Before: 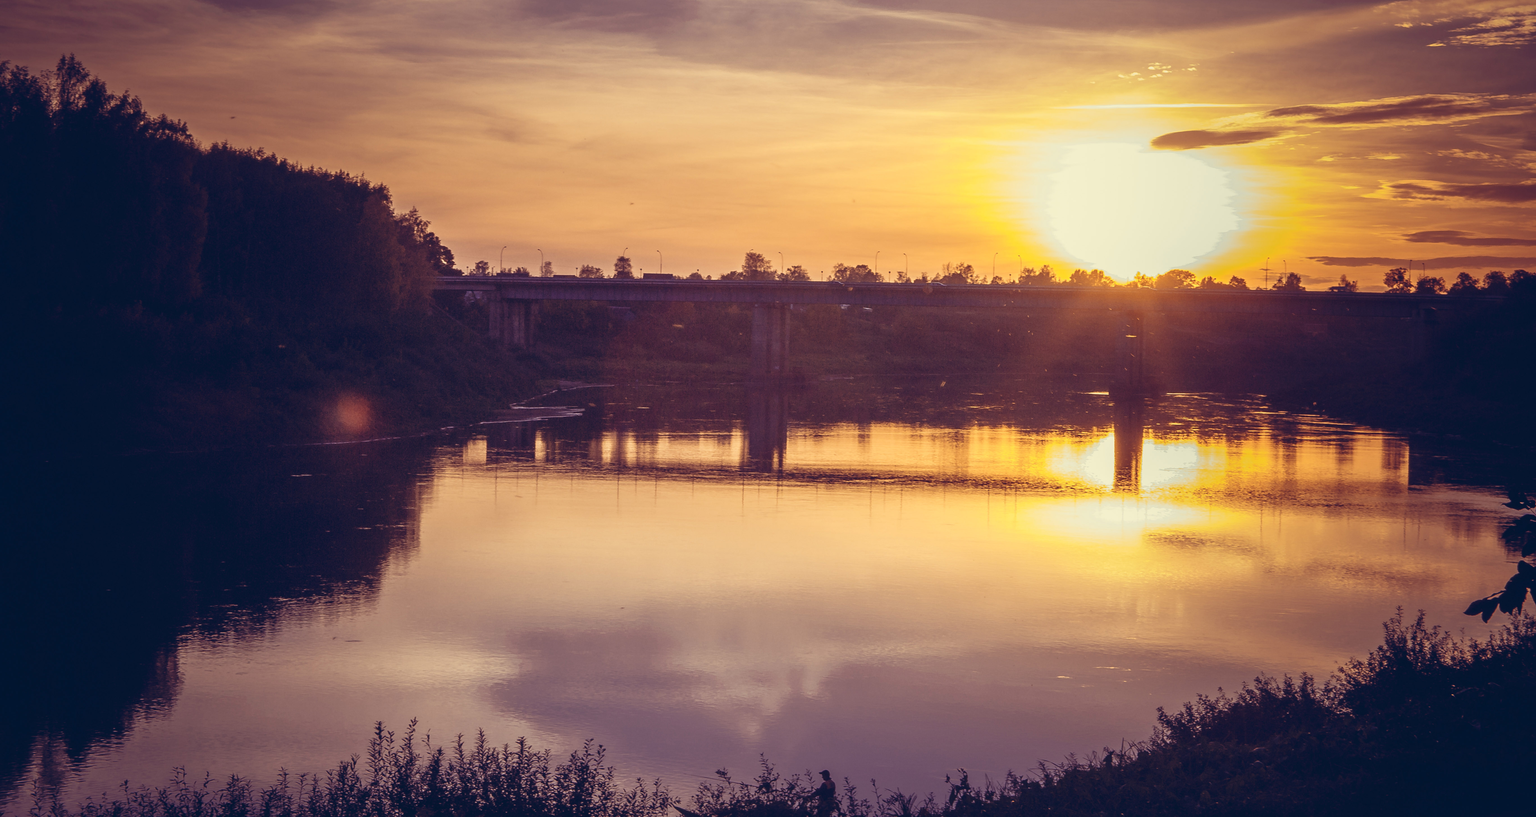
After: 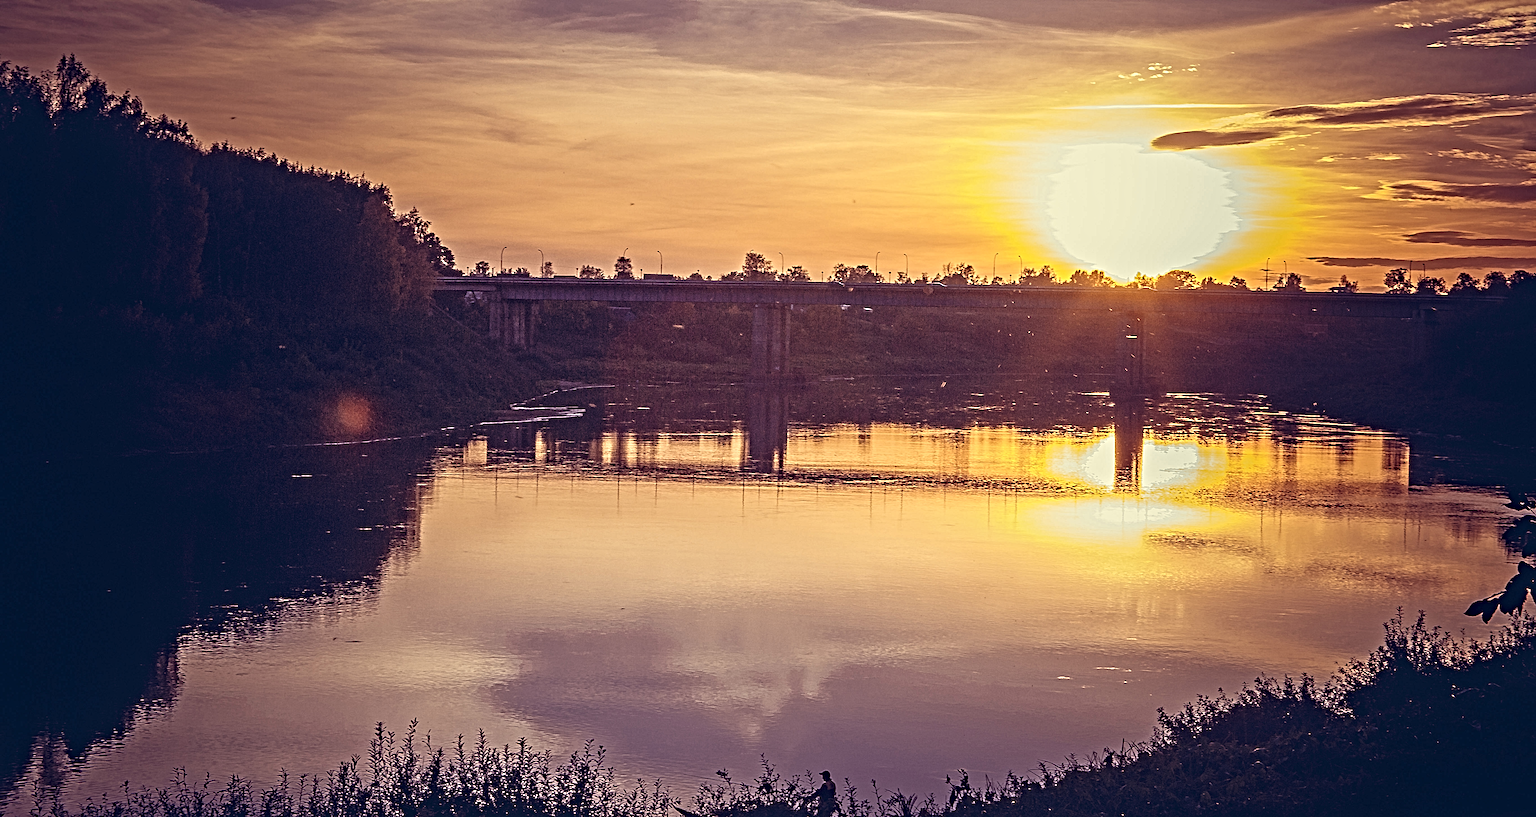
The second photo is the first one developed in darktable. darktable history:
contrast equalizer: octaves 7, y [[0.406, 0.494, 0.589, 0.753, 0.877, 0.999], [0.5 ×6], [0.5 ×6], [0 ×6], [0 ×6]]
tone equalizer: on, module defaults
